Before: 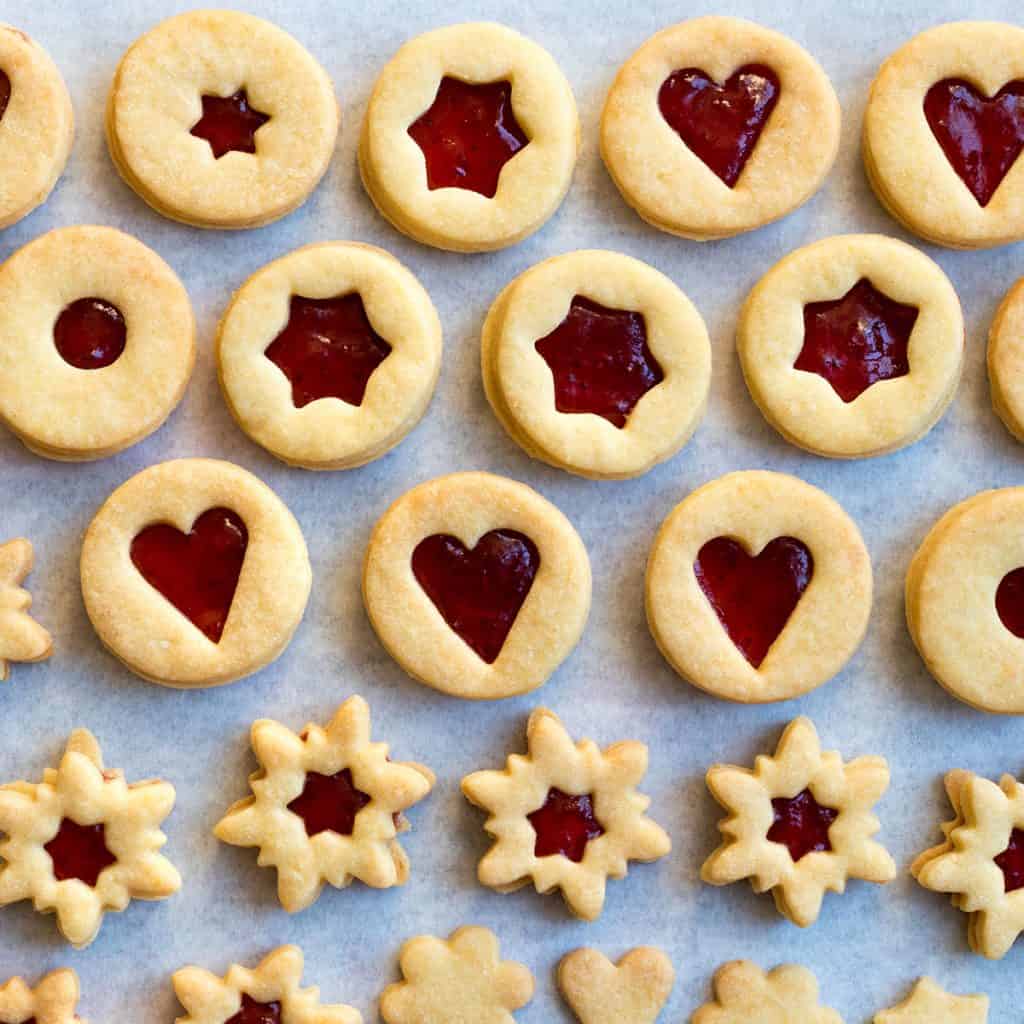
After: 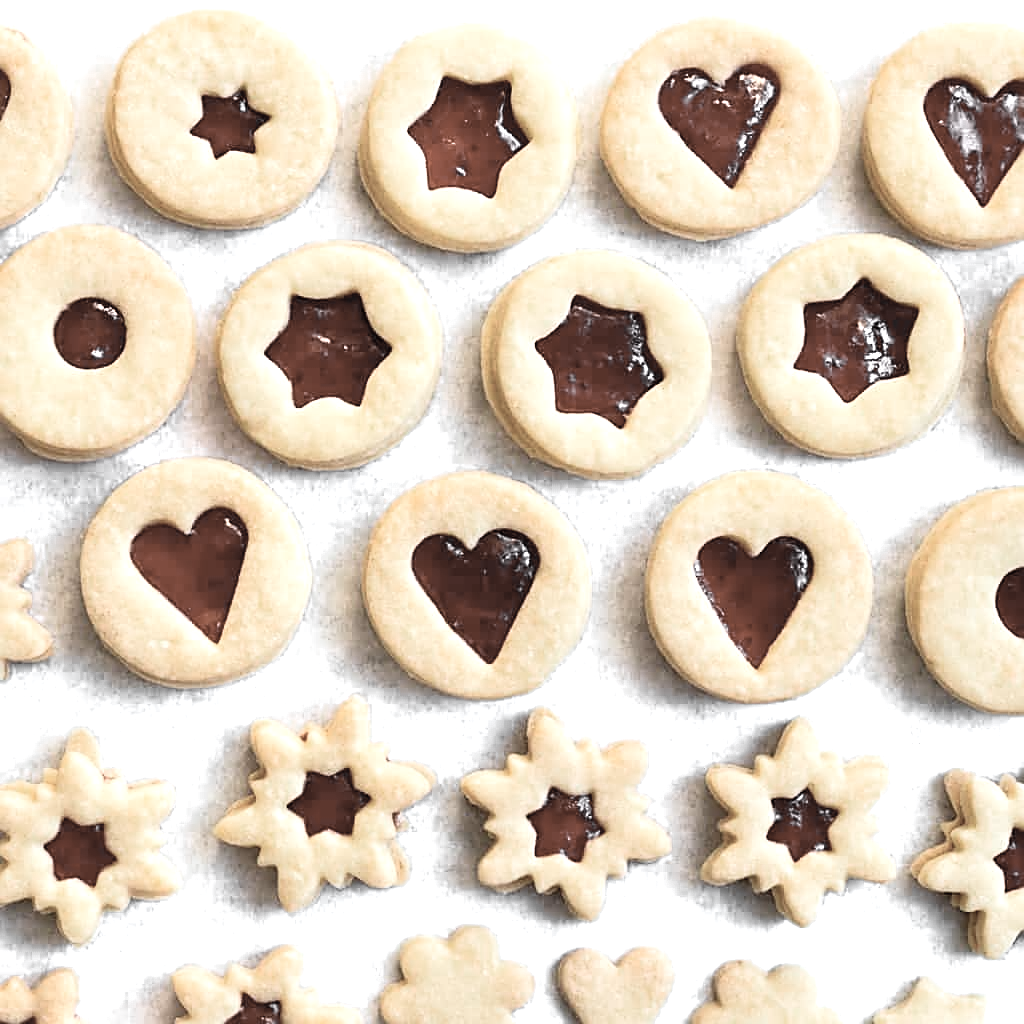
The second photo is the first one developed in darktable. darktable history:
sharpen: on, module defaults
exposure: black level correction 0, exposure 0.68 EV, compensate exposure bias true, compensate highlight preservation false
color zones: curves: ch0 [(0, 0.613) (0.01, 0.613) (0.245, 0.448) (0.498, 0.529) (0.642, 0.665) (0.879, 0.777) (0.99, 0.613)]; ch1 [(0, 0.035) (0.121, 0.189) (0.259, 0.197) (0.415, 0.061) (0.589, 0.022) (0.732, 0.022) (0.857, 0.026) (0.991, 0.053)]
base curve: curves: ch0 [(0, 0) (0.666, 0.806) (1, 1)]
